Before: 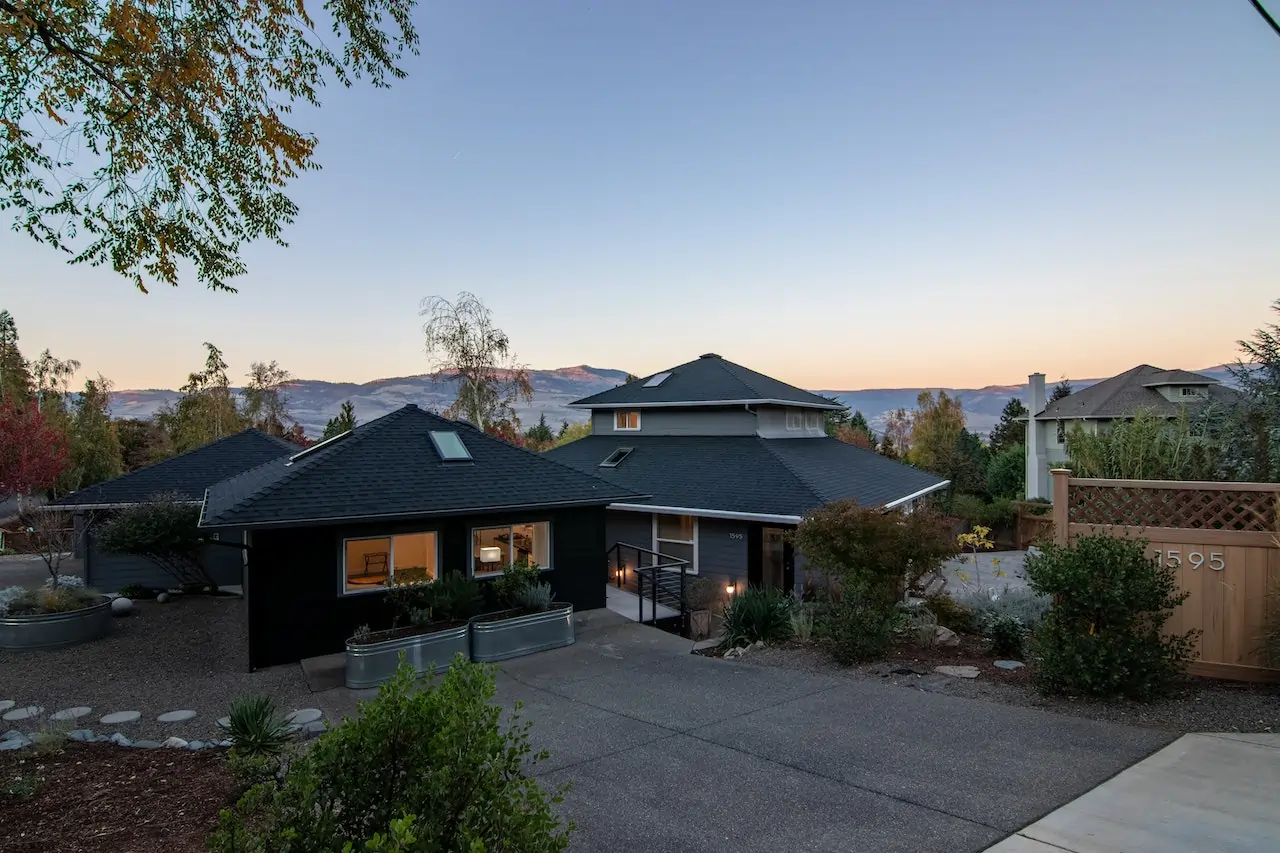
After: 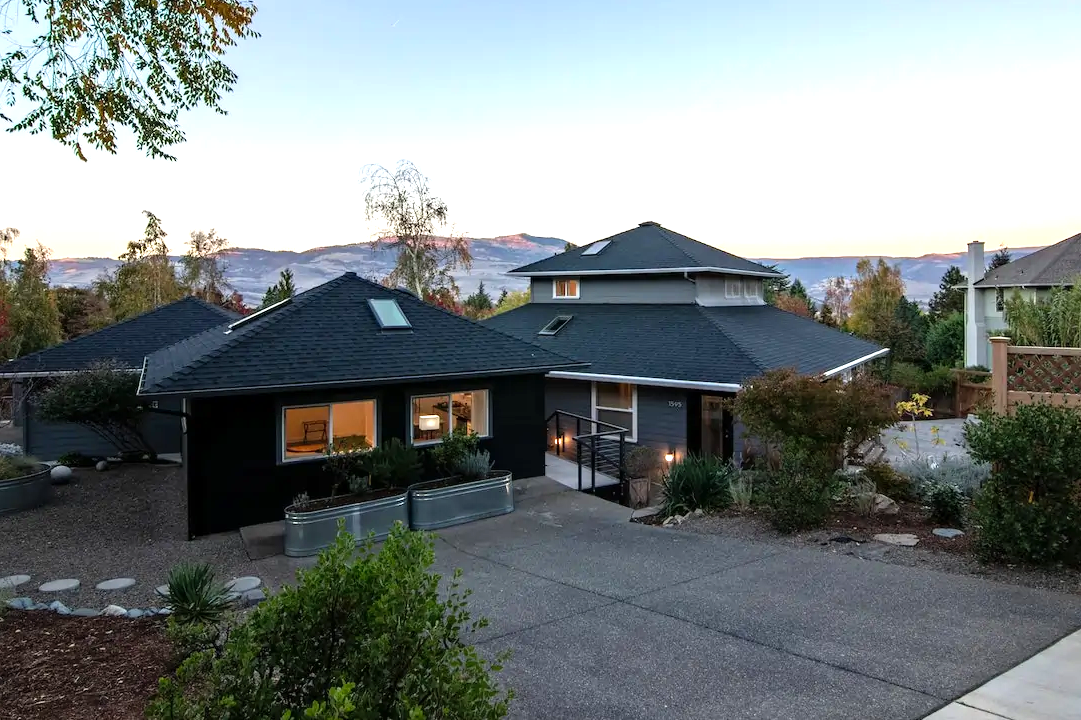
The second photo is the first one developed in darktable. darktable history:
crop and rotate: left 4.842%, top 15.51%, right 10.668%
levels: levels [0, 0.394, 0.787]
